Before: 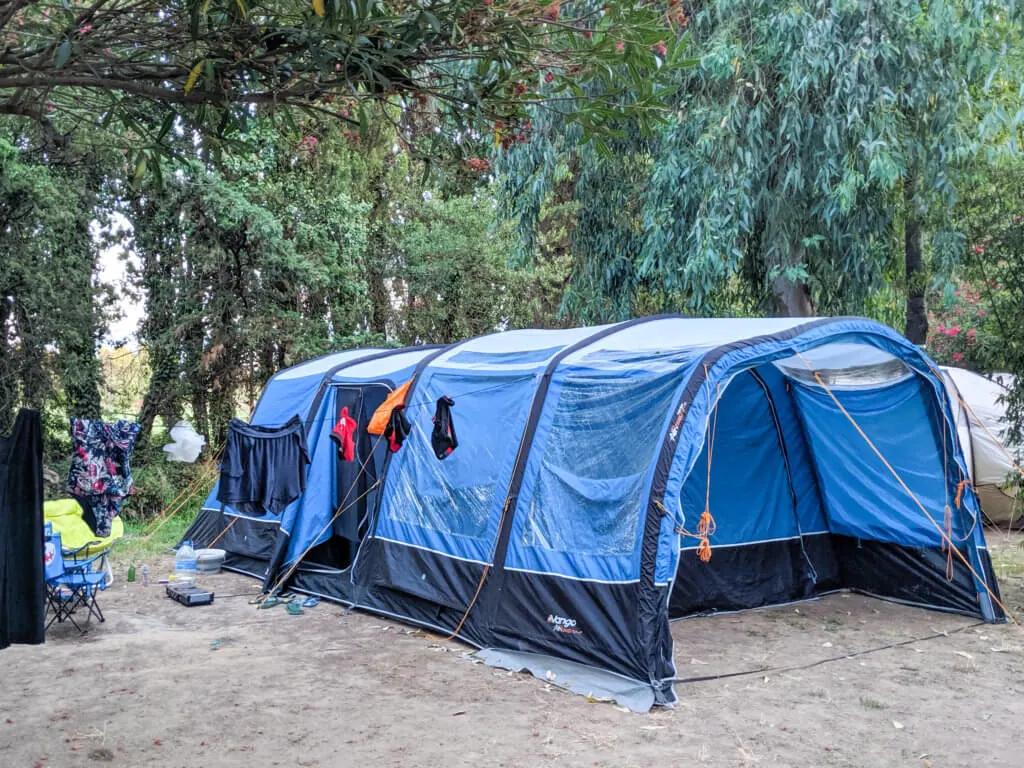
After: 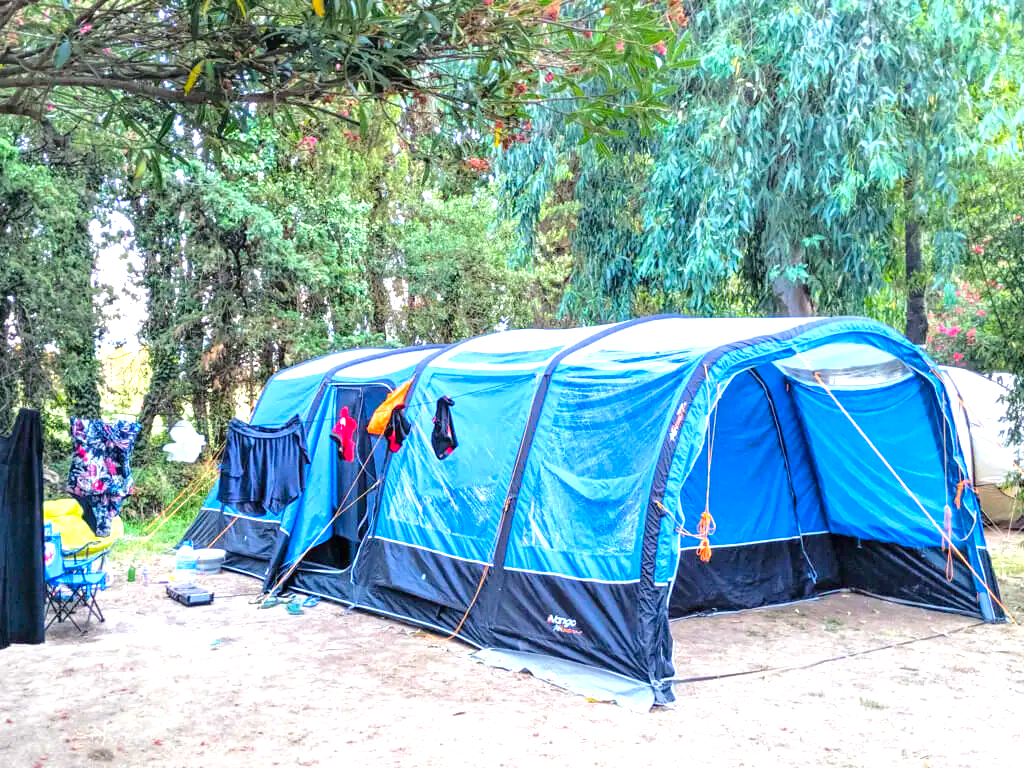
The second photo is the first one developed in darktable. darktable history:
exposure: black level correction 0, exposure 1.1 EV, compensate exposure bias true, compensate highlight preservation false
color balance rgb: perceptual saturation grading › global saturation 25%, perceptual brilliance grading › mid-tones 10%, perceptual brilliance grading › shadows 15%, global vibrance 20%
